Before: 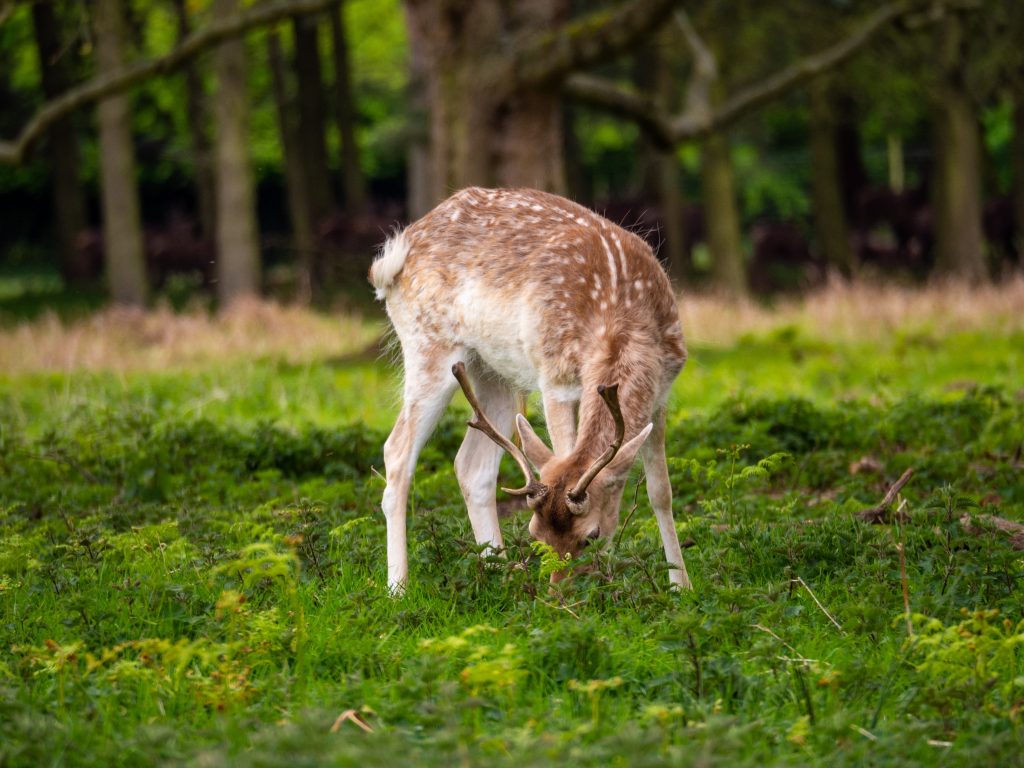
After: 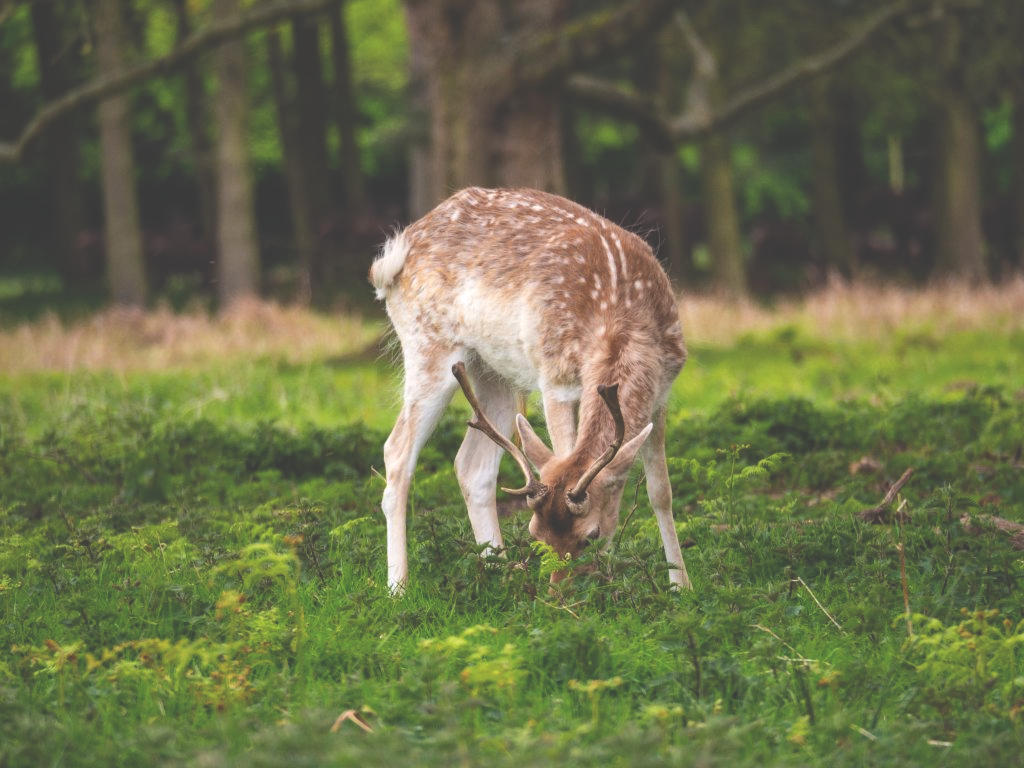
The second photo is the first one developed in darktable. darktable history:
exposure: black level correction -0.041, exposure 0.062 EV, compensate highlight preservation false
